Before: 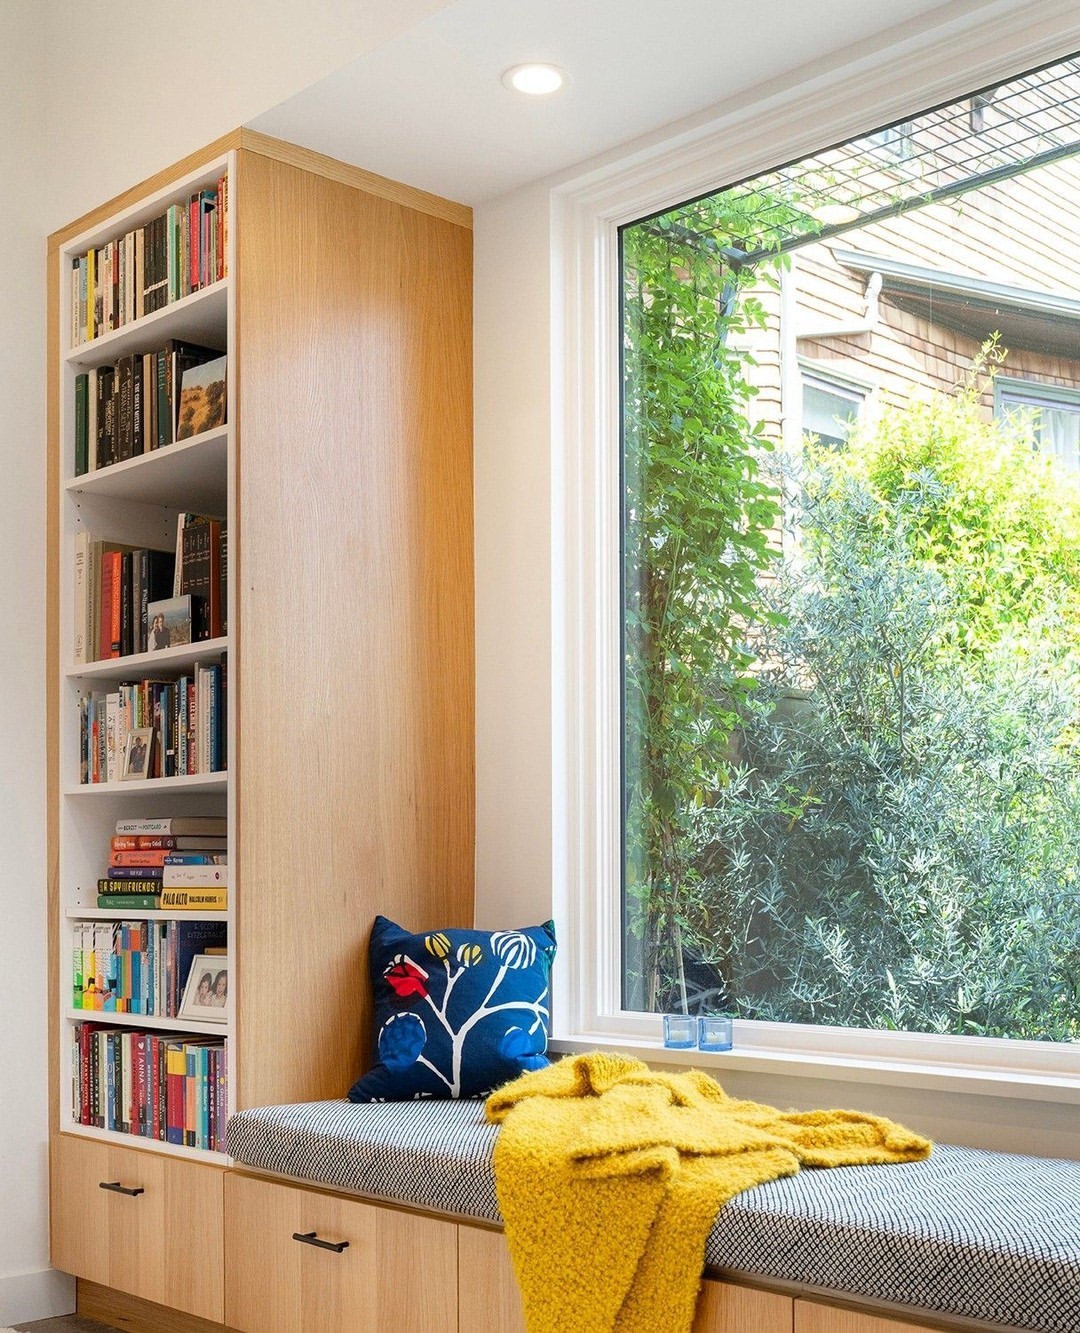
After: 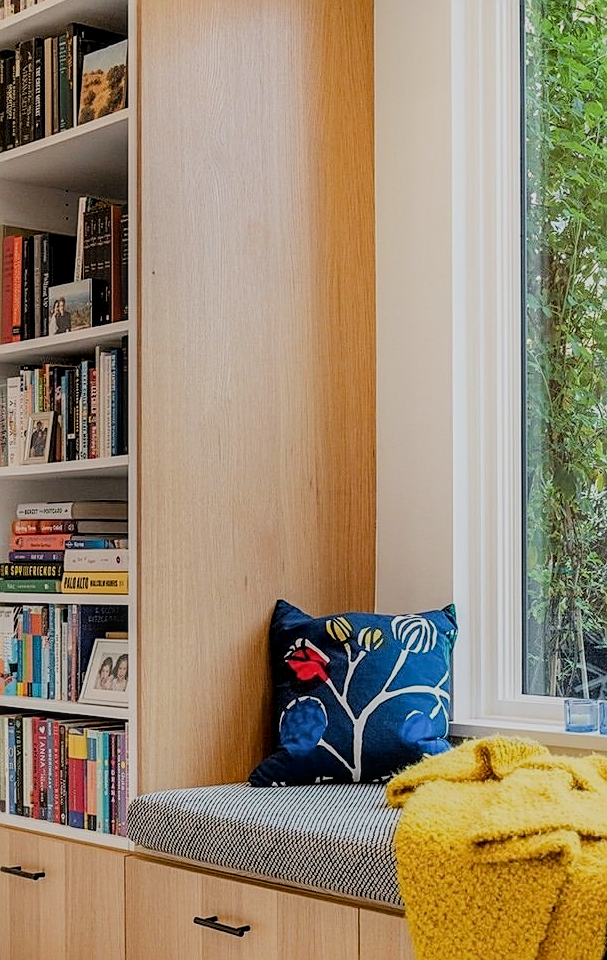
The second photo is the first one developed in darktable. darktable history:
crop: left 9.179%, top 23.752%, right 34.611%, bottom 4.168%
sharpen: on, module defaults
filmic rgb: black relative exposure -7.3 EV, white relative exposure 5.09 EV, hardness 3.2
local contrast: on, module defaults
